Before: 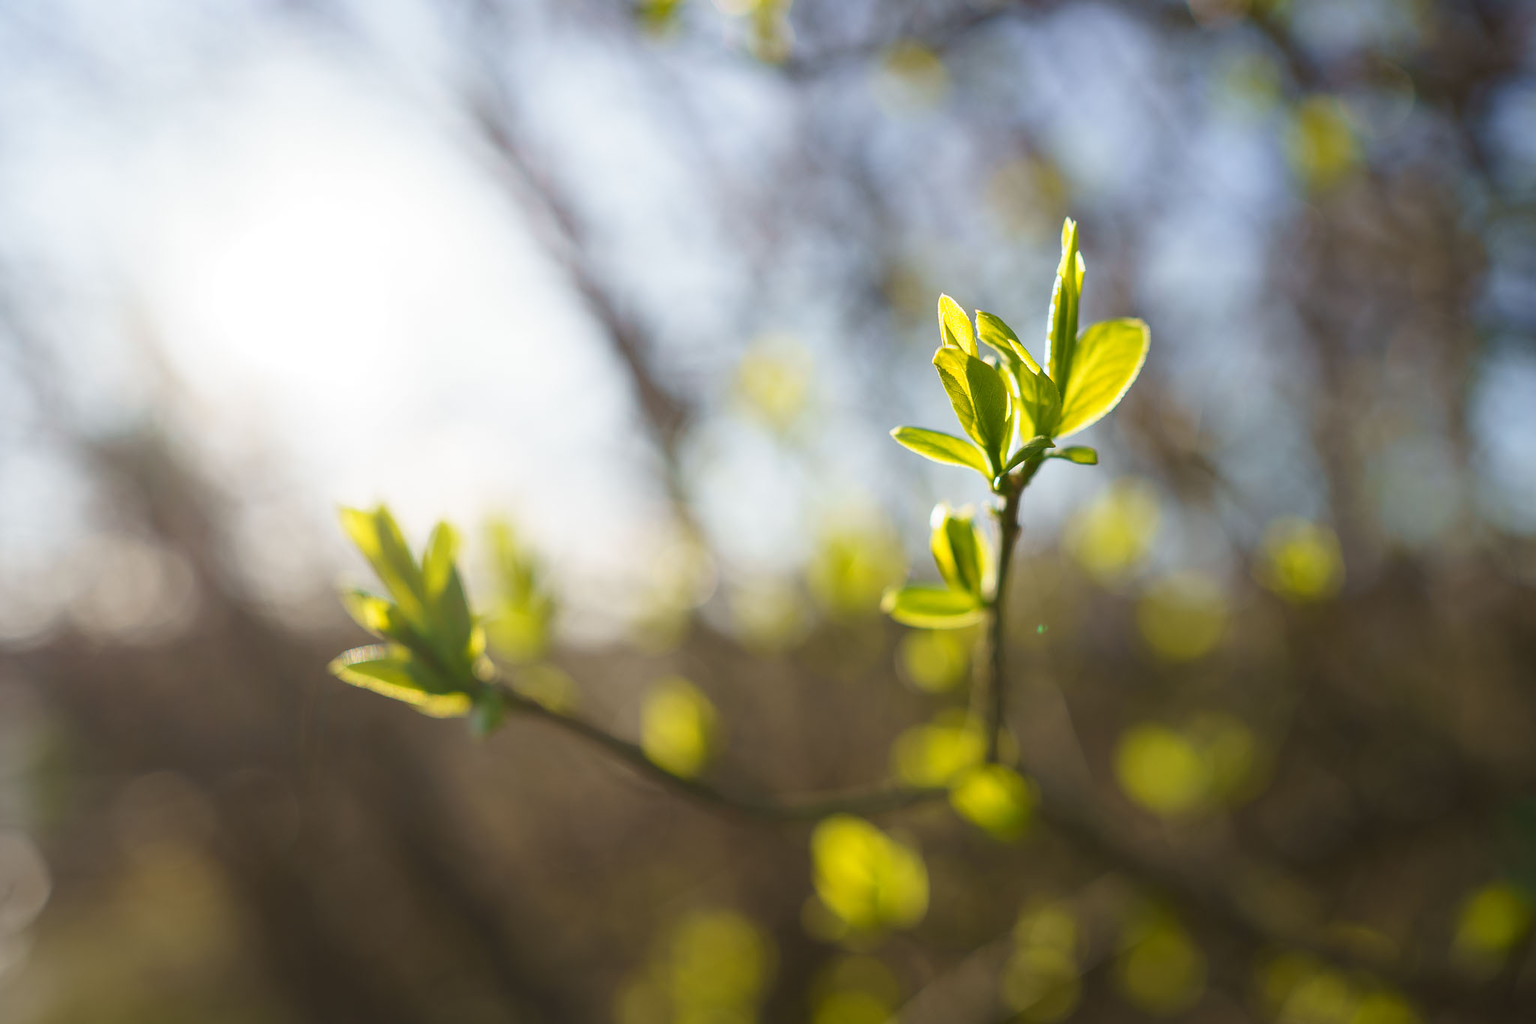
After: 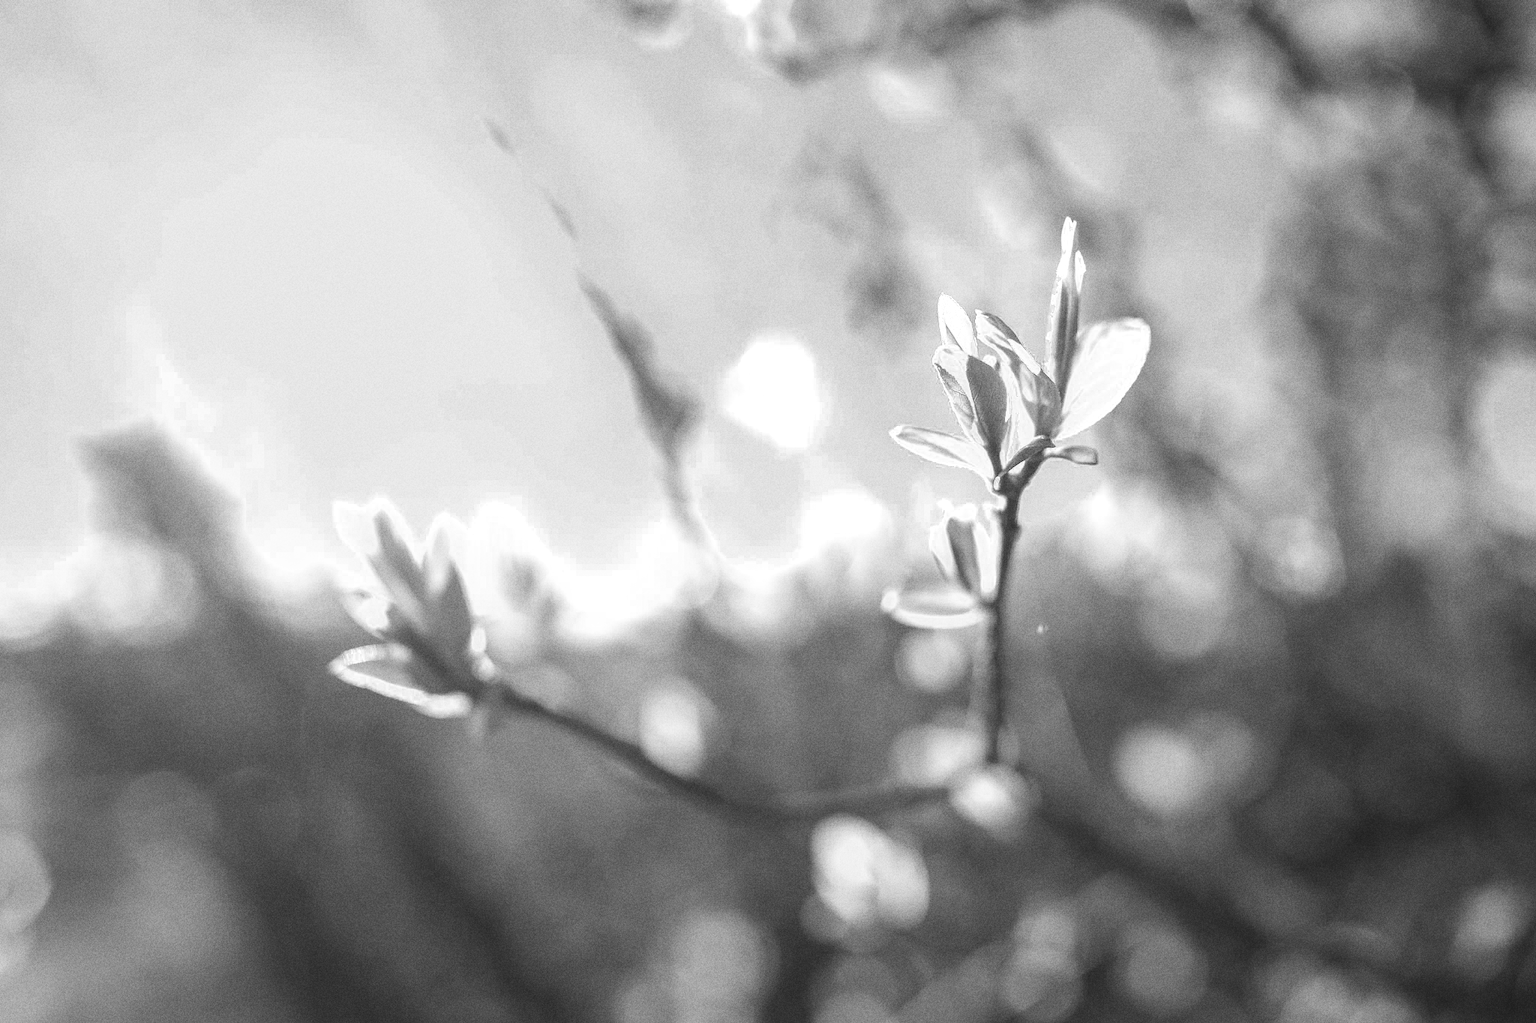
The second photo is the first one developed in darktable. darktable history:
filmic rgb: middle gray luminance 18.42%, black relative exposure -11.45 EV, white relative exposure 2.55 EV, threshold 6 EV, target black luminance 0%, hardness 8.41, latitude 99%, contrast 1.084, shadows ↔ highlights balance 0.505%, add noise in highlights 0, preserve chrominance max RGB, color science v3 (2019), use custom middle-gray values true, iterations of high-quality reconstruction 0, contrast in highlights soft, enable highlight reconstruction true
color balance rgb: linear chroma grading › global chroma 15%, perceptual saturation grading › global saturation 30%
monochrome: on, module defaults
white balance: red 1.004, blue 1.096
local contrast: on, module defaults
exposure: black level correction 0, exposure 0.9 EV, compensate highlight preservation false
color zones: curves: ch1 [(0, 0.469) (0.01, 0.469) (0.12, 0.446) (0.248, 0.469) (0.5, 0.5) (0.748, 0.5) (0.99, 0.469) (1, 0.469)]
grain: coarseness 8.68 ISO, strength 31.94%
